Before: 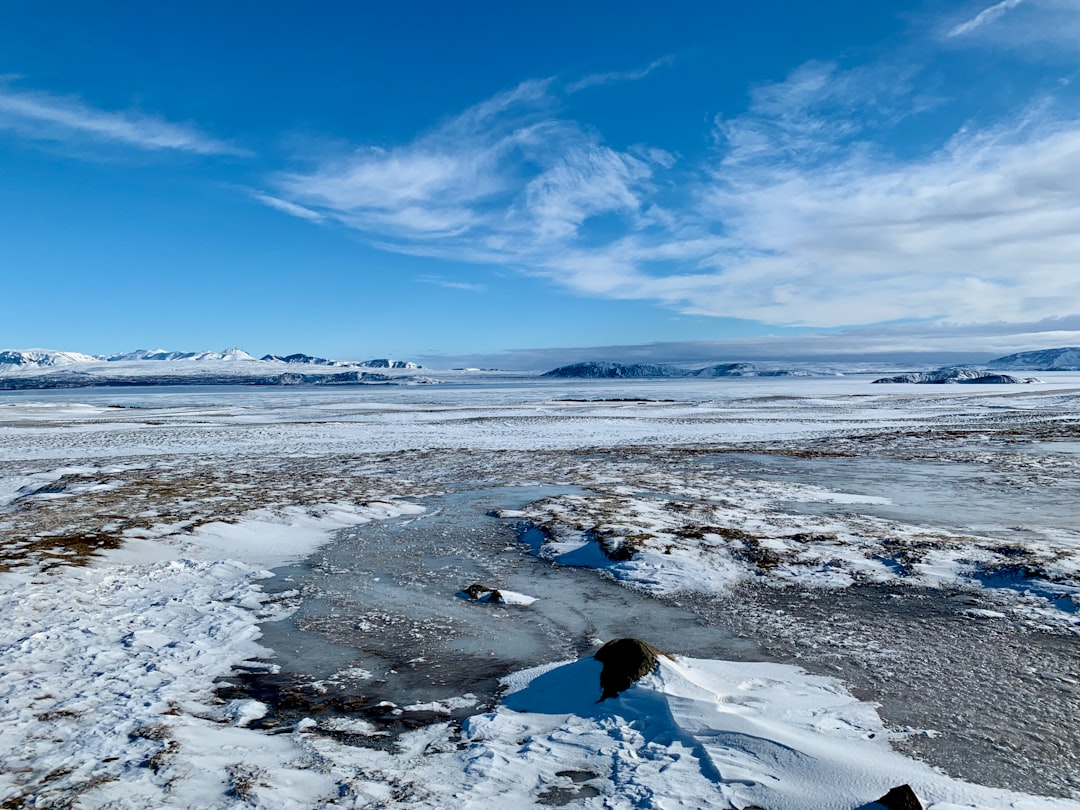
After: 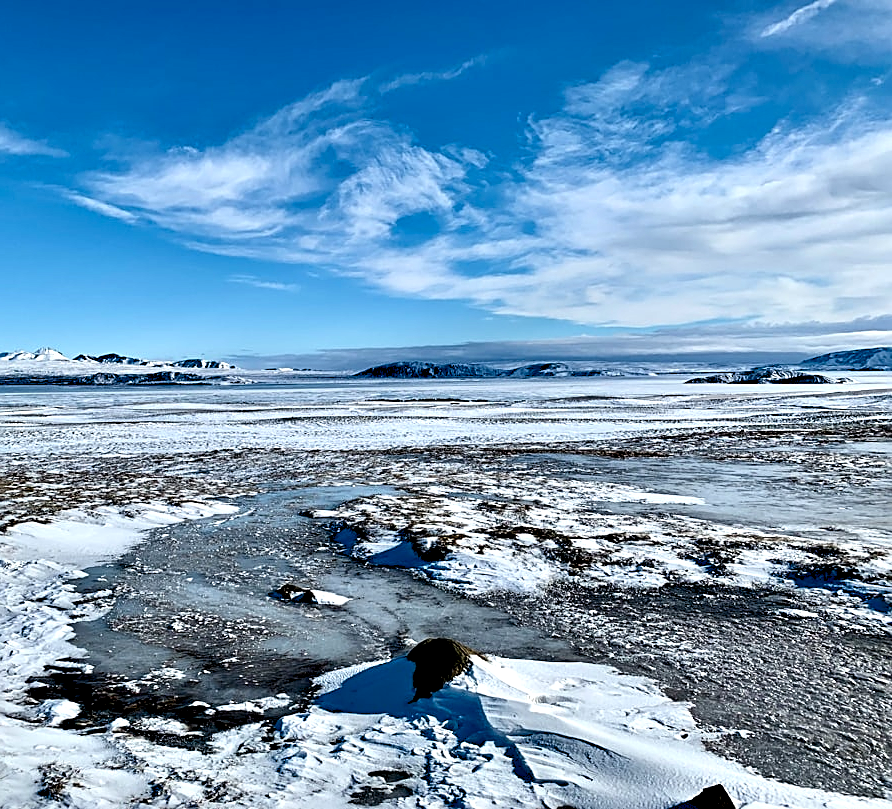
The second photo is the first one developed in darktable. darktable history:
exposure: exposure 0.135 EV, compensate exposure bias true, compensate highlight preservation false
crop: left 17.317%, bottom 0.048%
sharpen: on, module defaults
contrast brightness saturation: contrast 0.078, saturation 0.021
levels: mode automatic
contrast equalizer: y [[0.6 ×6], [0.55 ×6], [0 ×6], [0 ×6], [0 ×6]]
